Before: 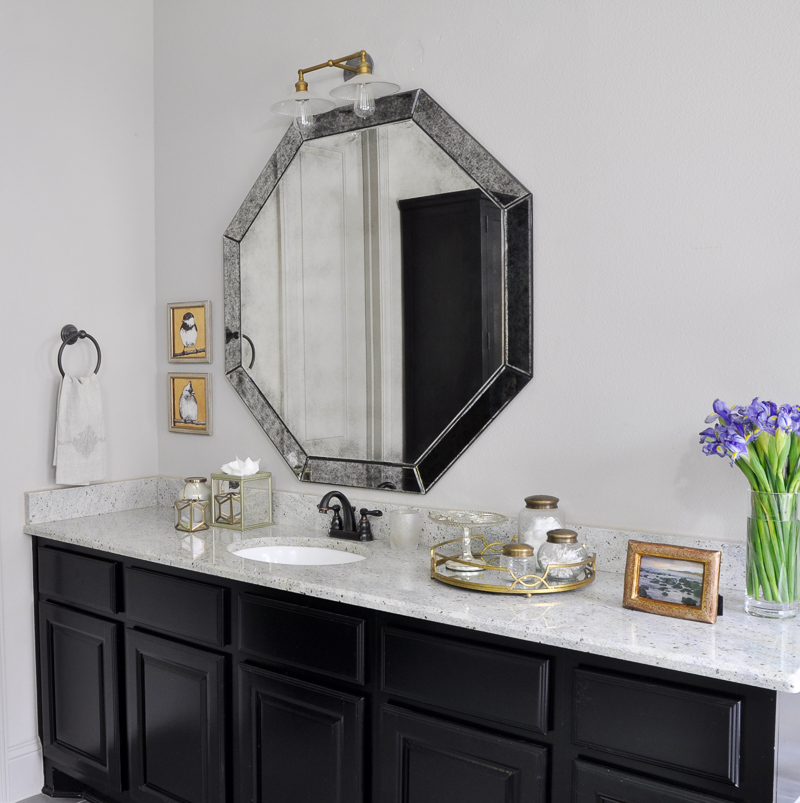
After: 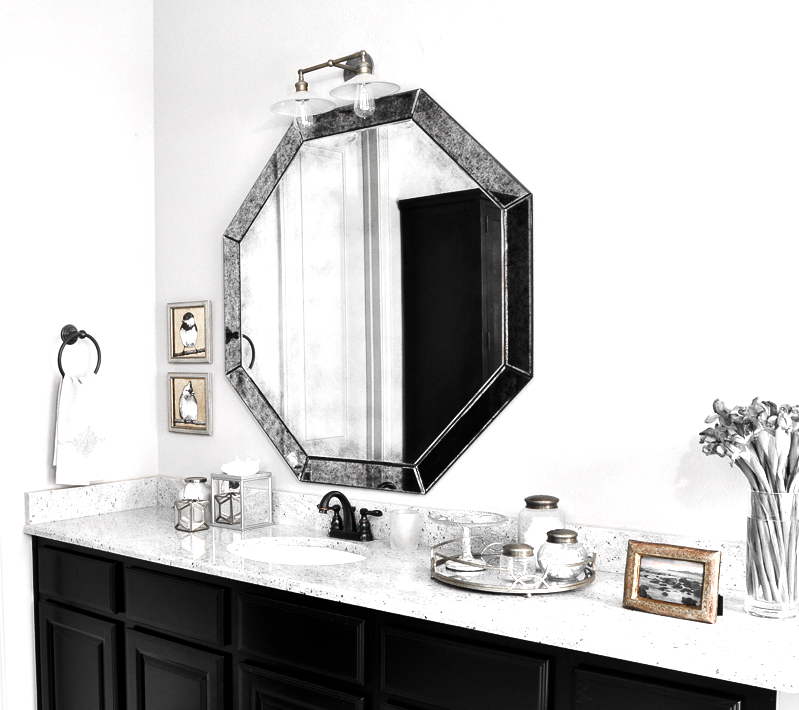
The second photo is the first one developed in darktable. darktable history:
crop and rotate: top 0%, bottom 11.49%
color zones: curves: ch0 [(0, 0.497) (0.096, 0.361) (0.221, 0.538) (0.429, 0.5) (0.571, 0.5) (0.714, 0.5) (0.857, 0.5) (1, 0.497)]; ch1 [(0, 0.5) (0.143, 0.5) (0.257, -0.002) (0.429, 0.04) (0.571, -0.001) (0.714, -0.015) (0.857, 0.024) (1, 0.5)]
local contrast: mode bilateral grid, contrast 20, coarseness 50, detail 120%, midtone range 0.2
tone equalizer: -8 EV -1.08 EV, -7 EV -1.01 EV, -6 EV -0.867 EV, -5 EV -0.578 EV, -3 EV 0.578 EV, -2 EV 0.867 EV, -1 EV 1.01 EV, +0 EV 1.08 EV, edges refinement/feathering 500, mask exposure compensation -1.57 EV, preserve details no
